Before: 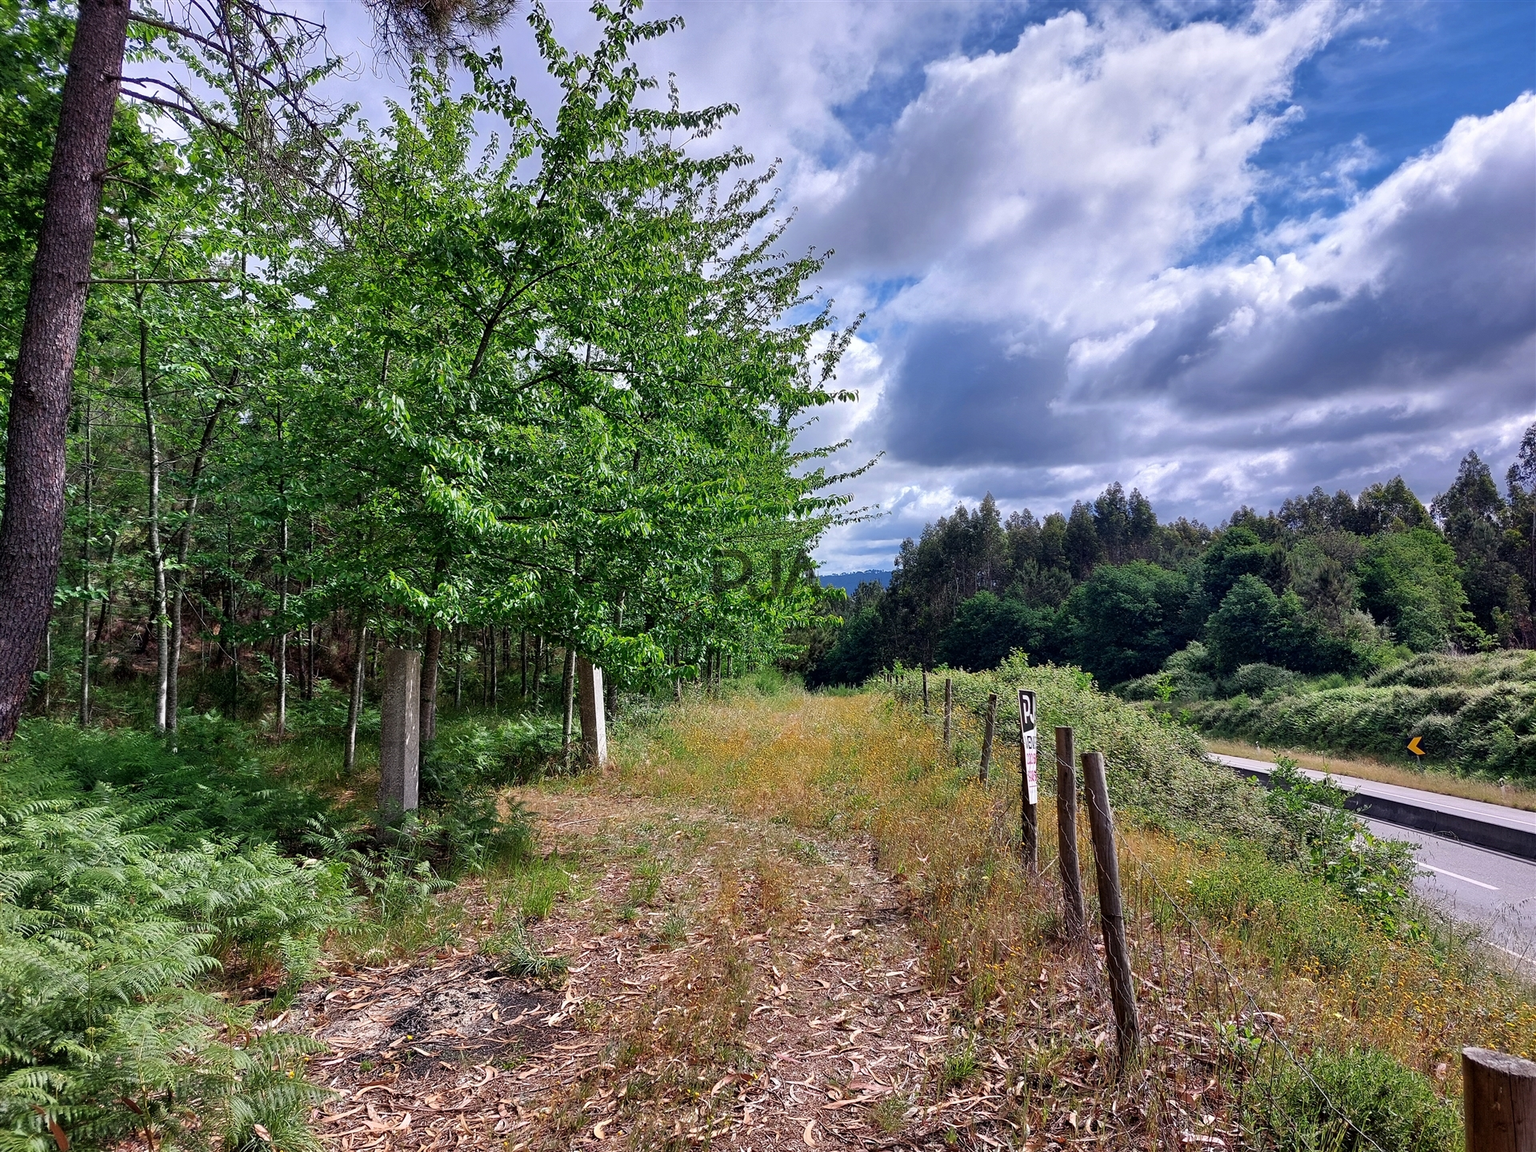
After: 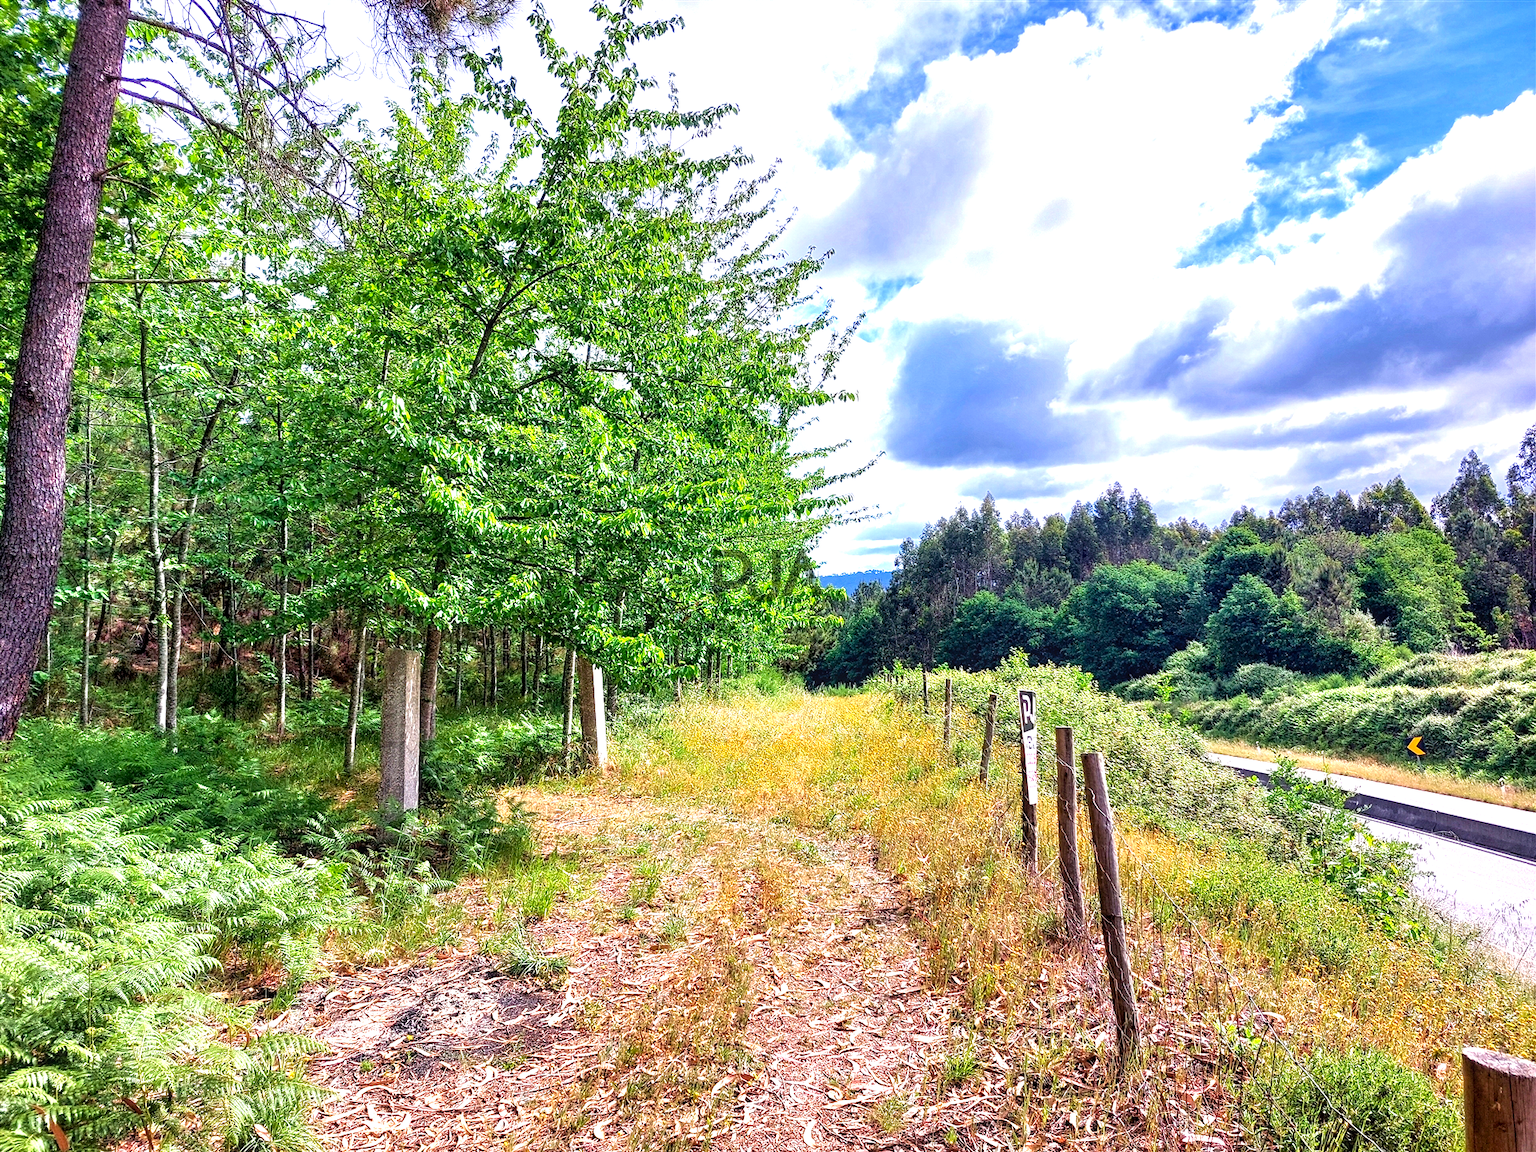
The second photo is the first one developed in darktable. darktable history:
velvia: on, module defaults
local contrast: on, module defaults
color balance rgb: perceptual saturation grading › global saturation 10%, global vibrance 20%
exposure: black level correction 0.001, exposure 1.398 EV, compensate exposure bias true, compensate highlight preservation false
